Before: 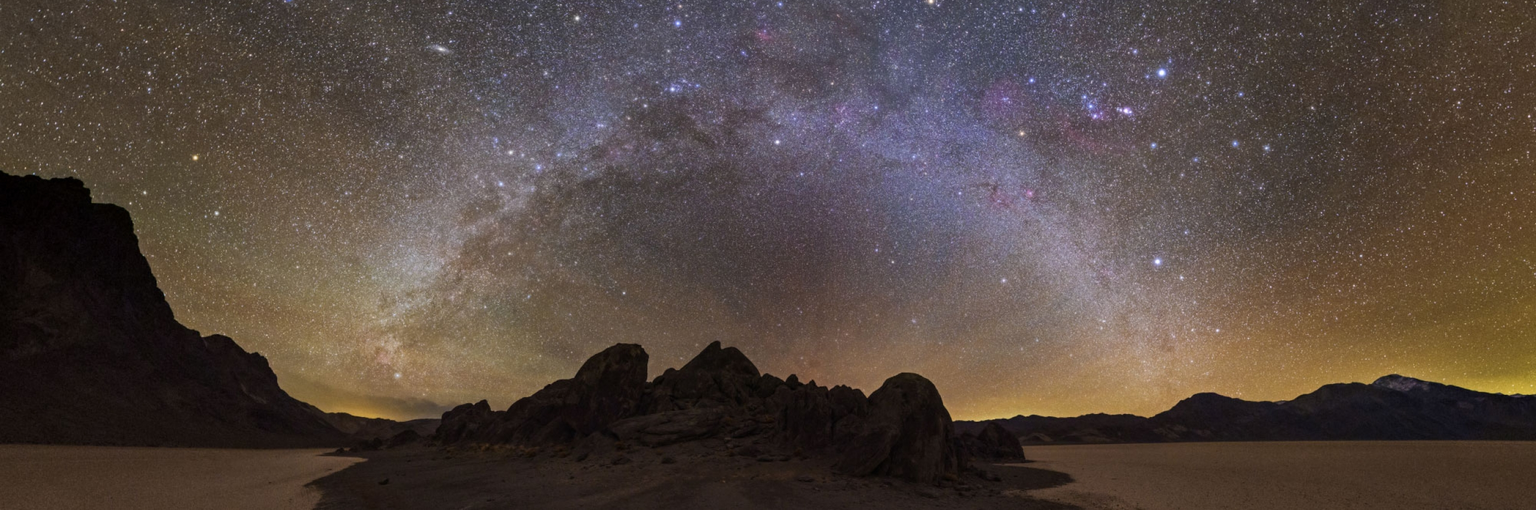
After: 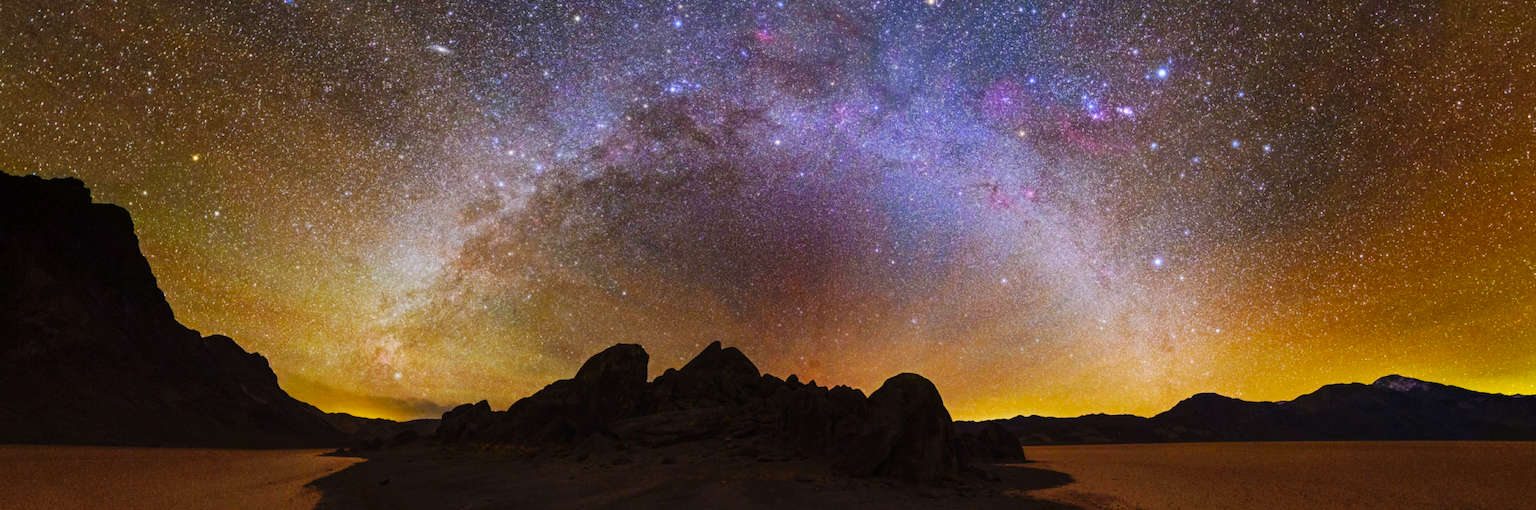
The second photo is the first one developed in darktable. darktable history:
base curve: curves: ch0 [(0, 0) (0.036, 0.025) (0.121, 0.166) (0.206, 0.329) (0.605, 0.79) (1, 1)], preserve colors none
contrast equalizer: octaves 7, y [[0.6 ×6], [0.55 ×6], [0 ×6], [0 ×6], [0 ×6]], mix -0.201
contrast brightness saturation: saturation 0.484
